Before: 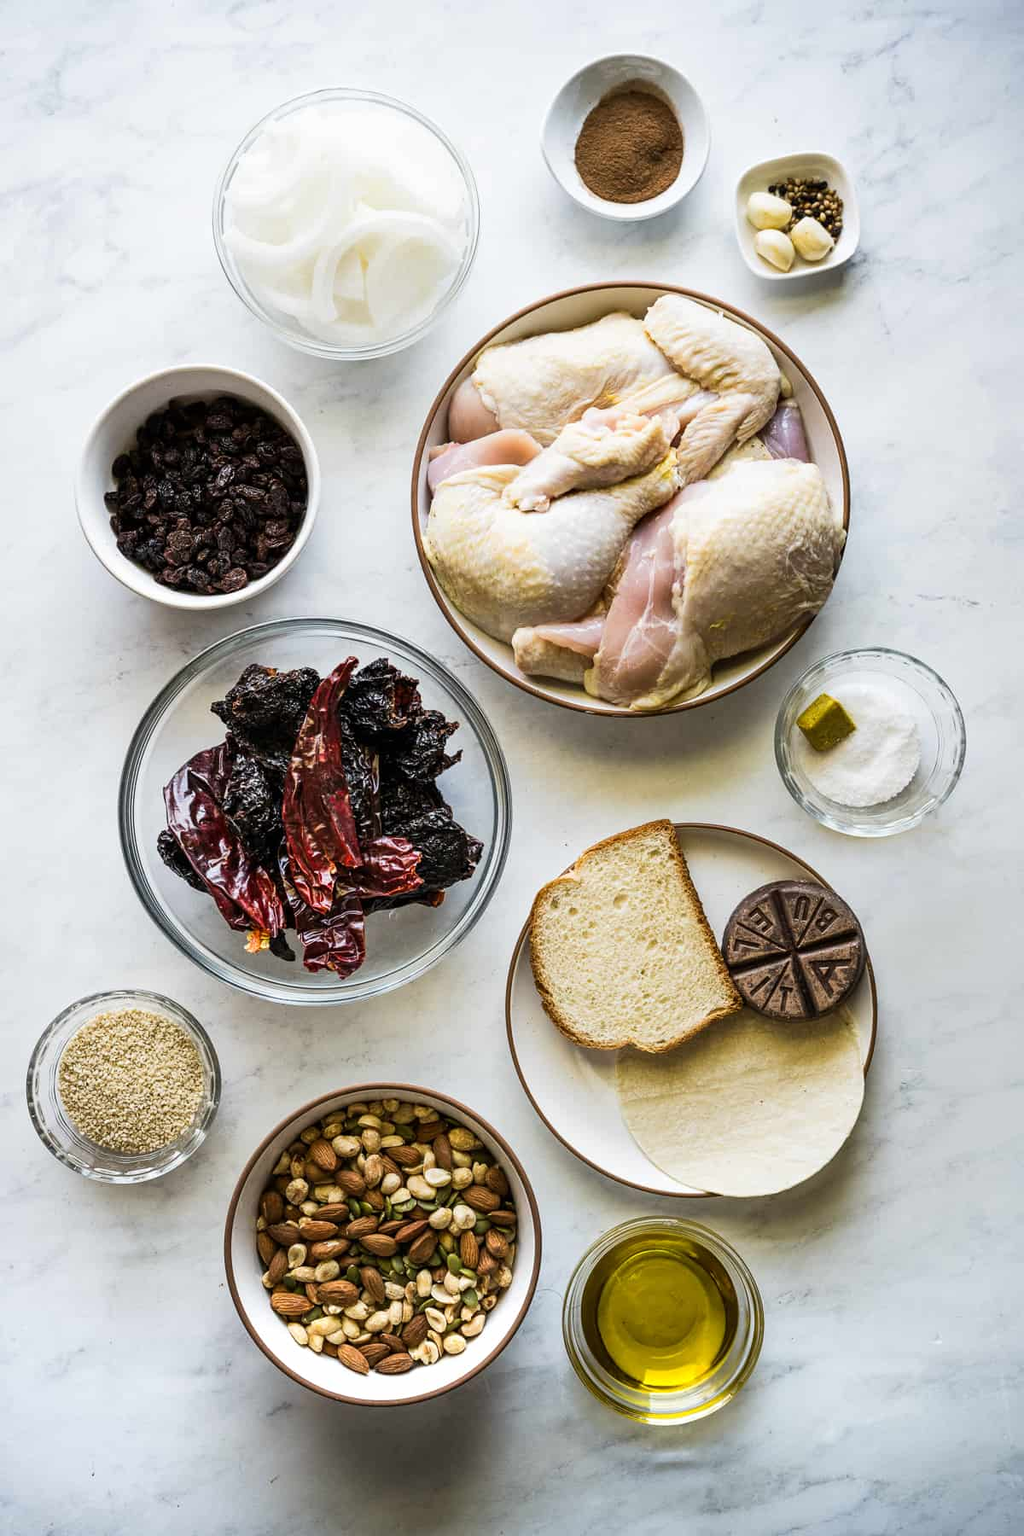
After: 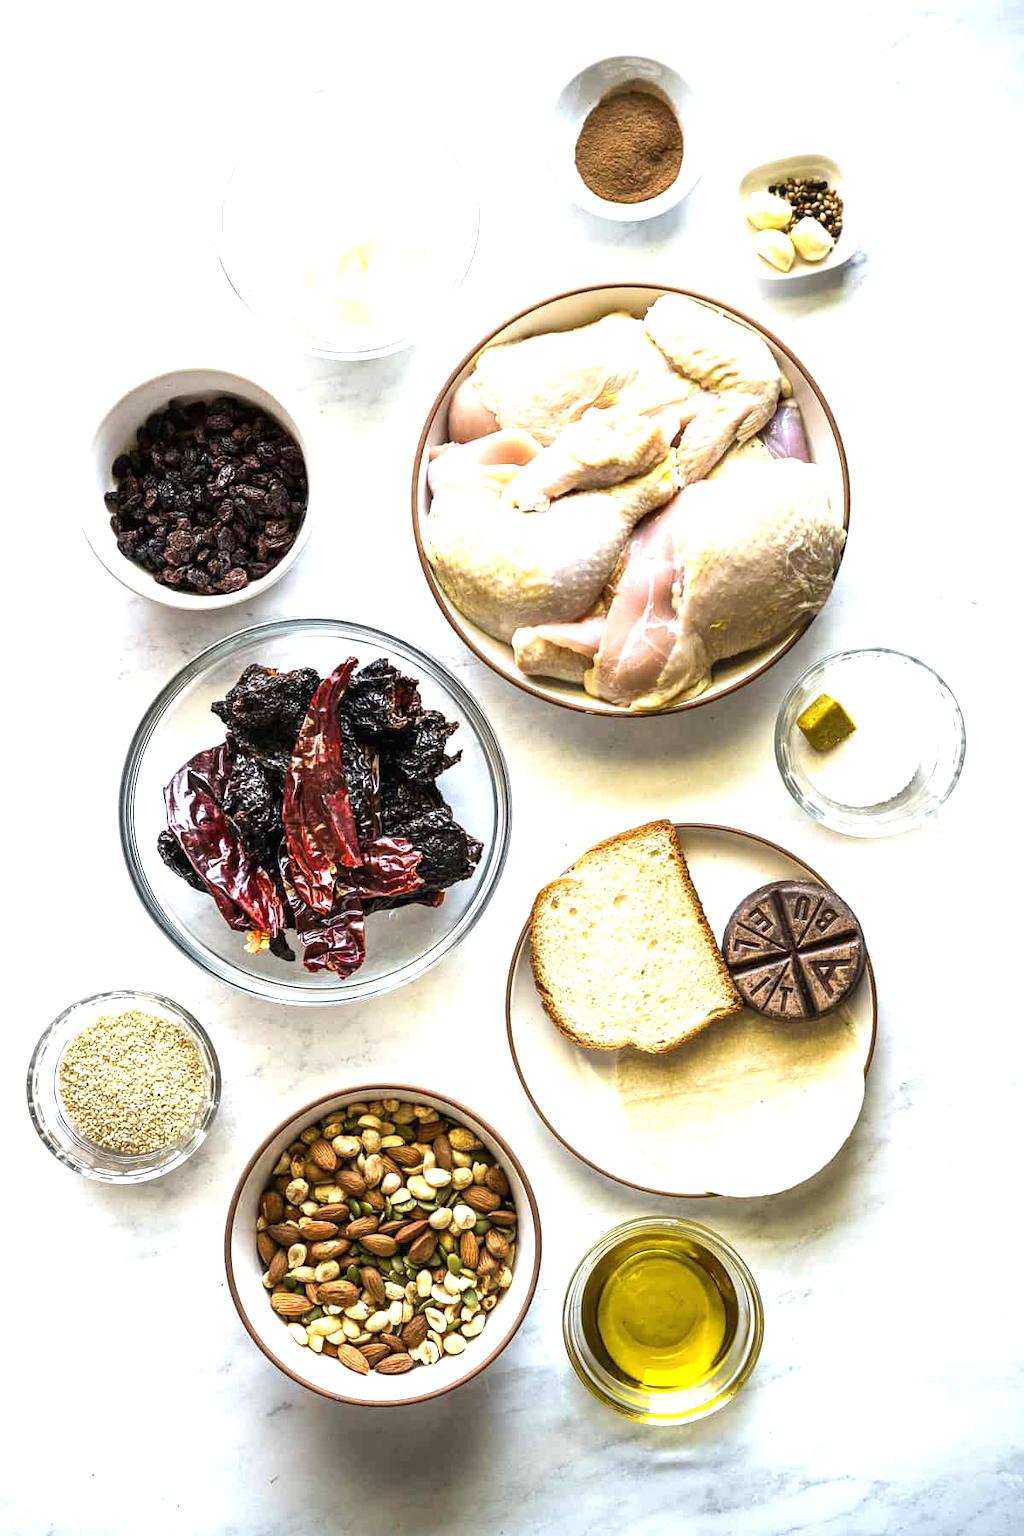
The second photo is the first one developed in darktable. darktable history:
exposure: black level correction 0, exposure 0.948 EV, compensate highlight preservation false
